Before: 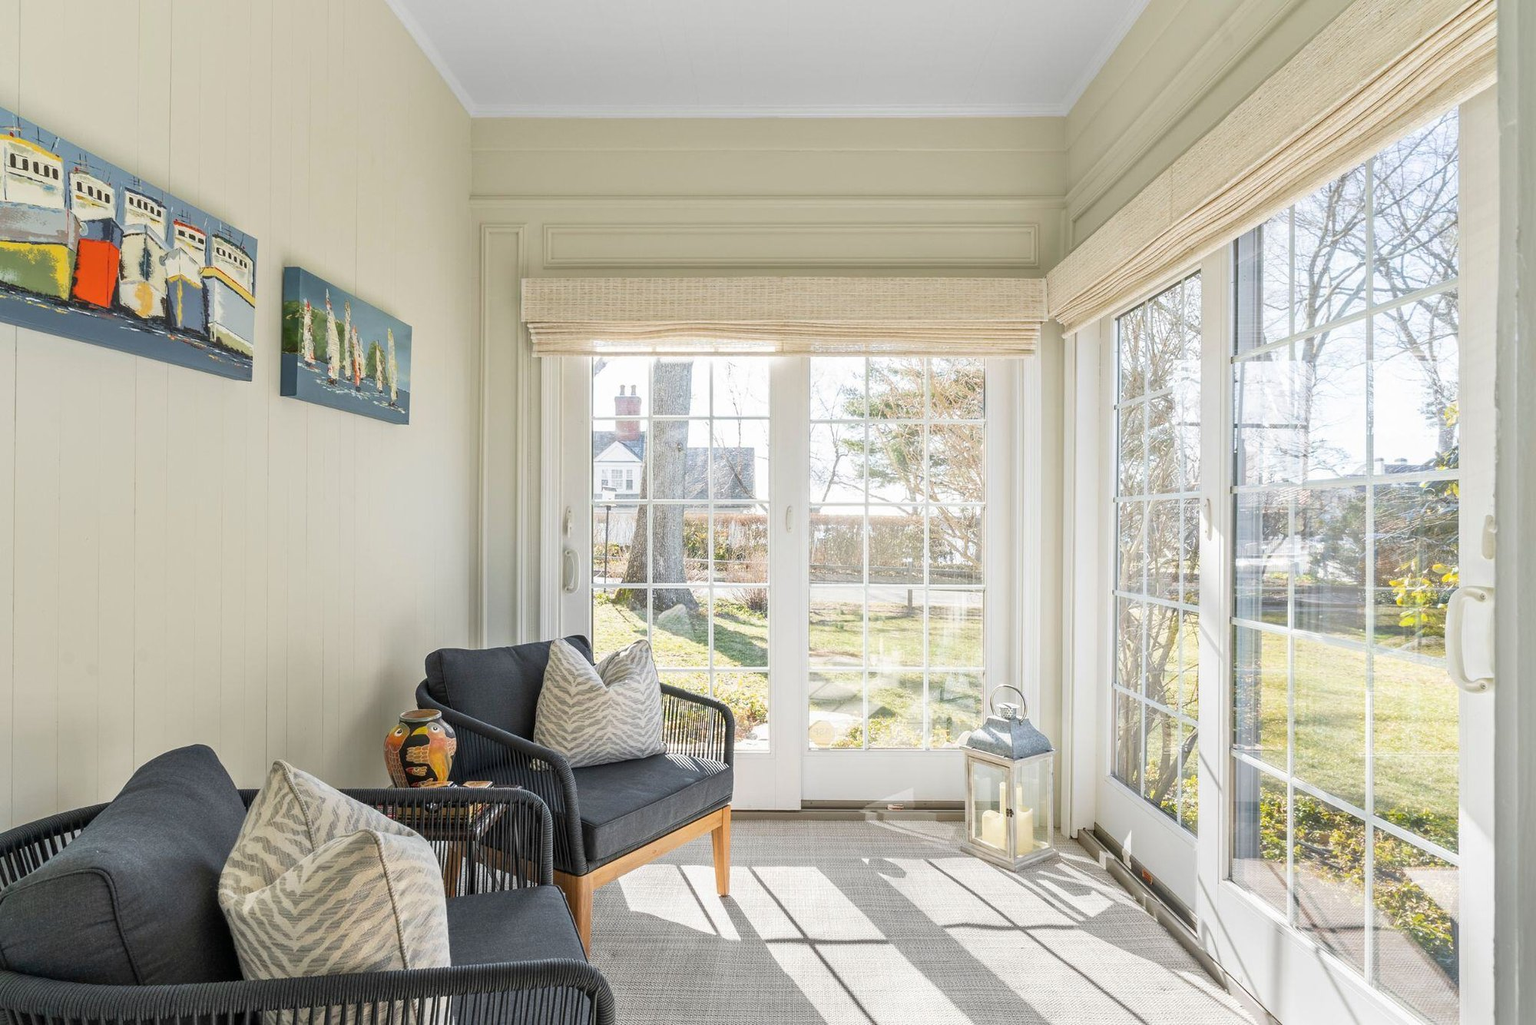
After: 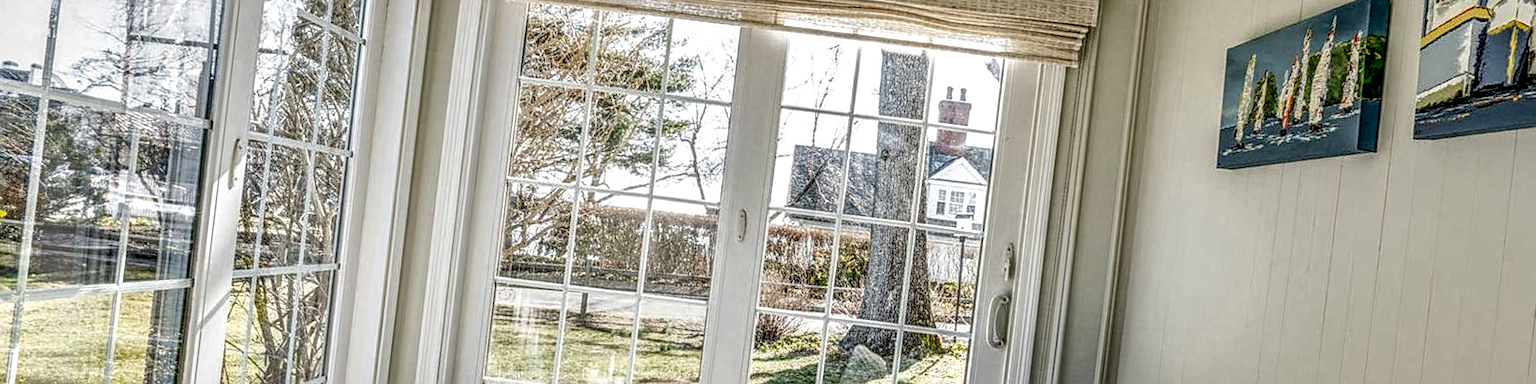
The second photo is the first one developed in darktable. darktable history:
local contrast: highlights 0%, shadows 0%, detail 300%, midtone range 0.3
rotate and perspective: rotation 9.12°, automatic cropping off
crop and rotate: angle 16.12°, top 30.835%, bottom 35.653%
color balance: on, module defaults
exposure: black level correction 0.046, exposure -0.228 EV, compensate highlight preservation false
sharpen: on, module defaults
fill light: on, module defaults
shadows and highlights: shadows 25, white point adjustment -3, highlights -30
